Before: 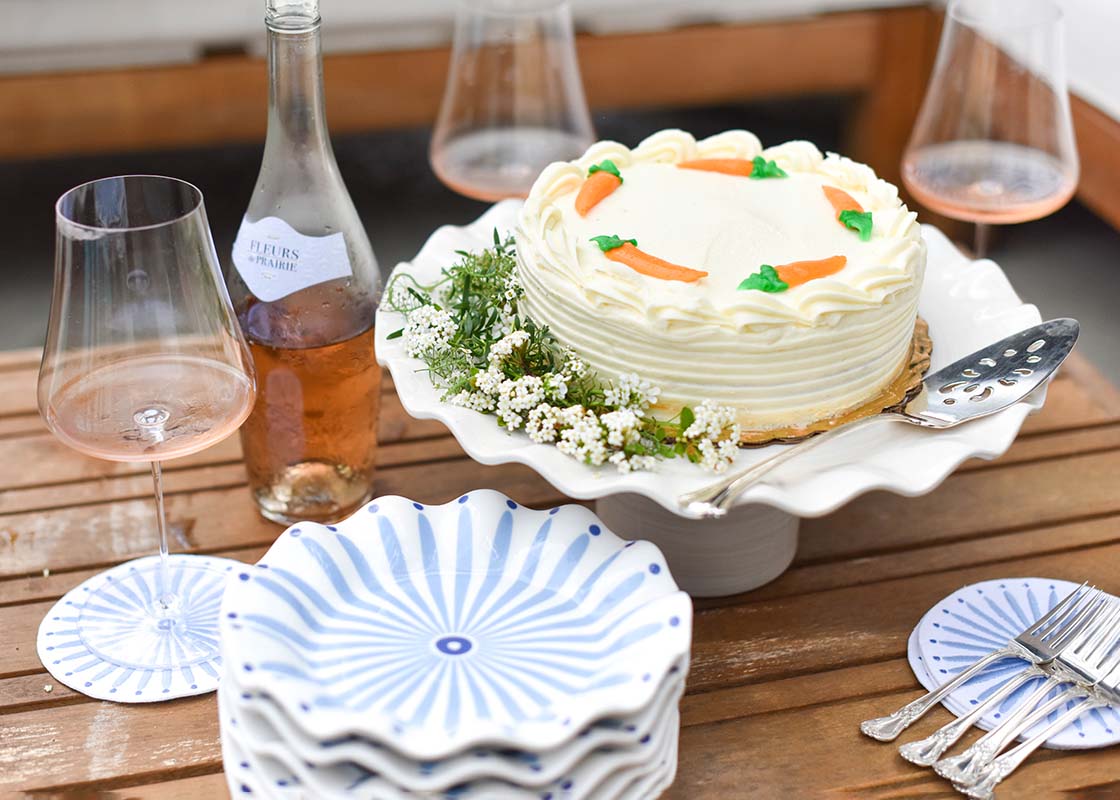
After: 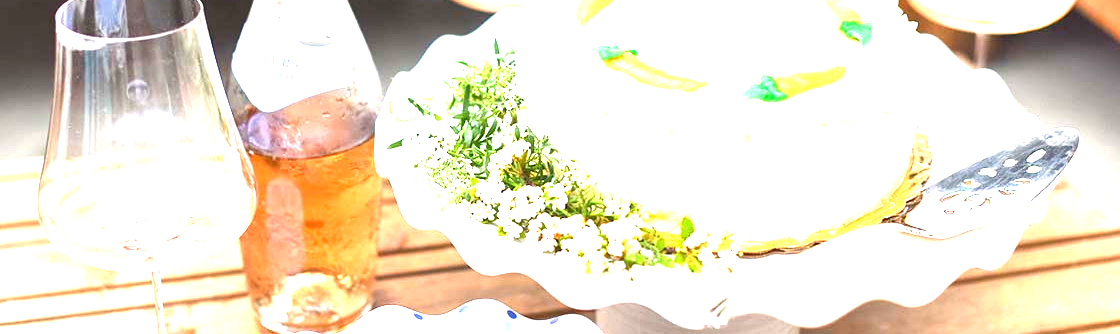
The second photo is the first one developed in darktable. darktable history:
crop and rotate: top 23.84%, bottom 34.294%
exposure: exposure 2.25 EV, compensate highlight preservation false
